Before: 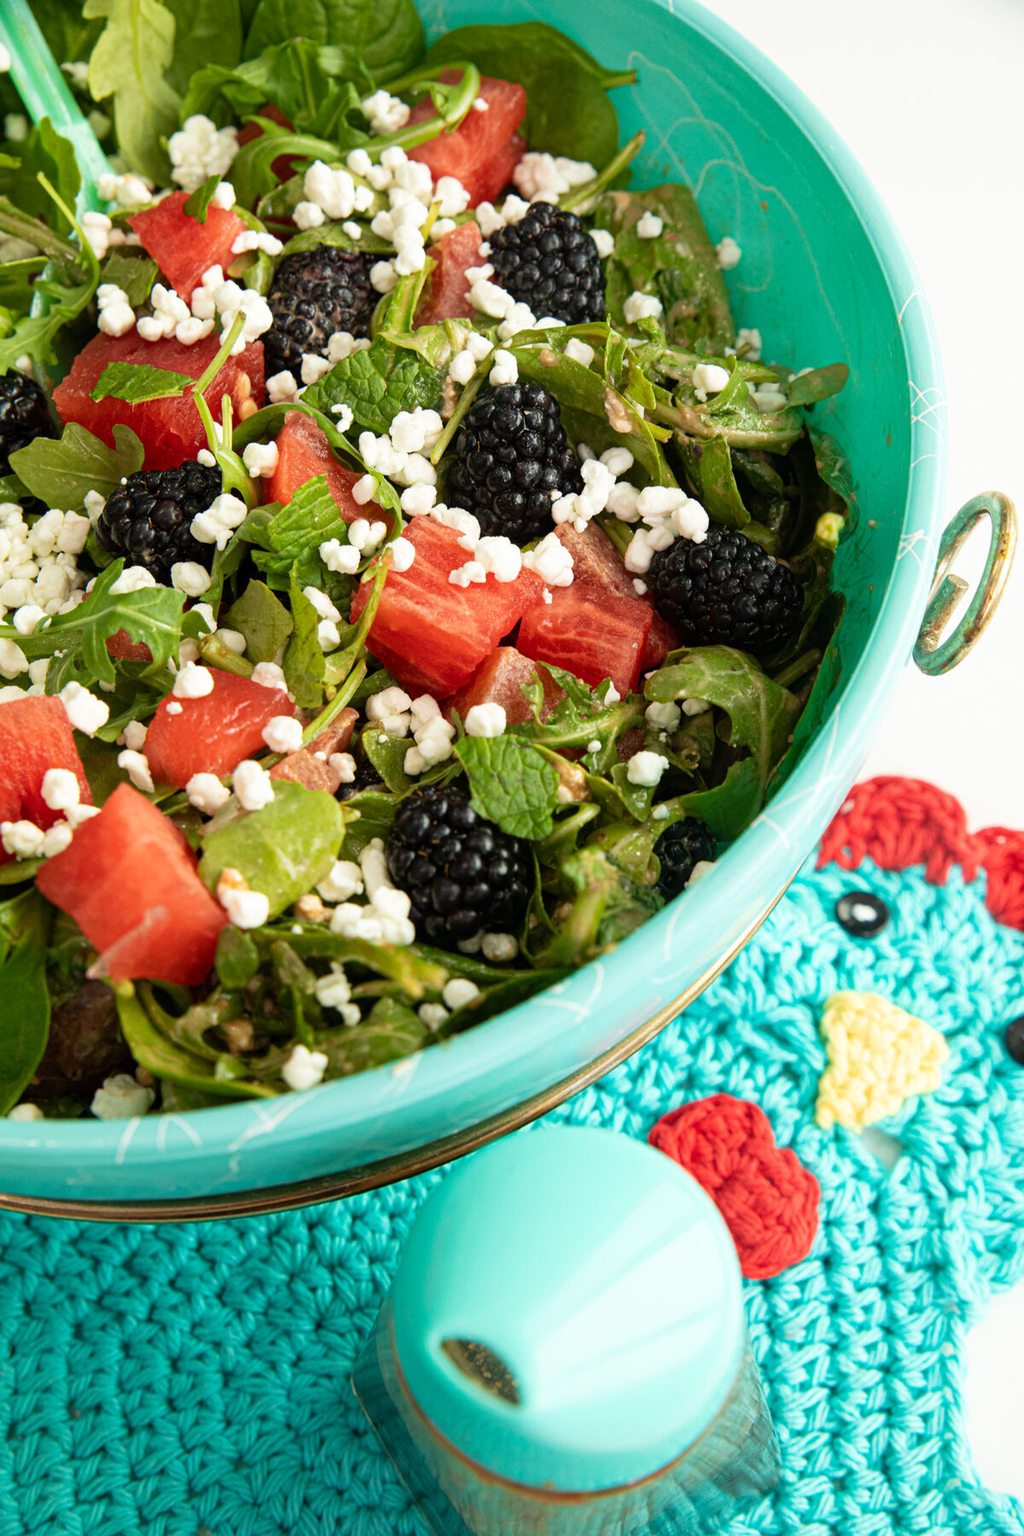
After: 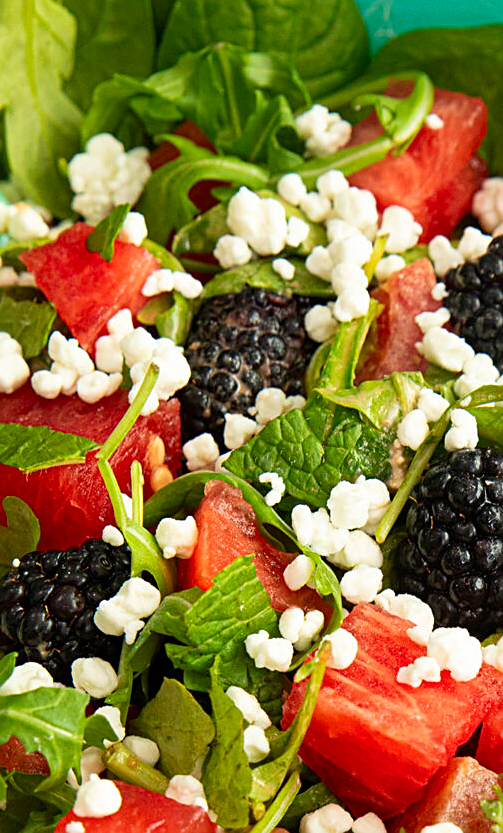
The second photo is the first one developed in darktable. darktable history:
sharpen: on, module defaults
crop and rotate: left 10.817%, top 0.062%, right 47.194%, bottom 53.626%
contrast brightness saturation: contrast 0.08, saturation 0.2
